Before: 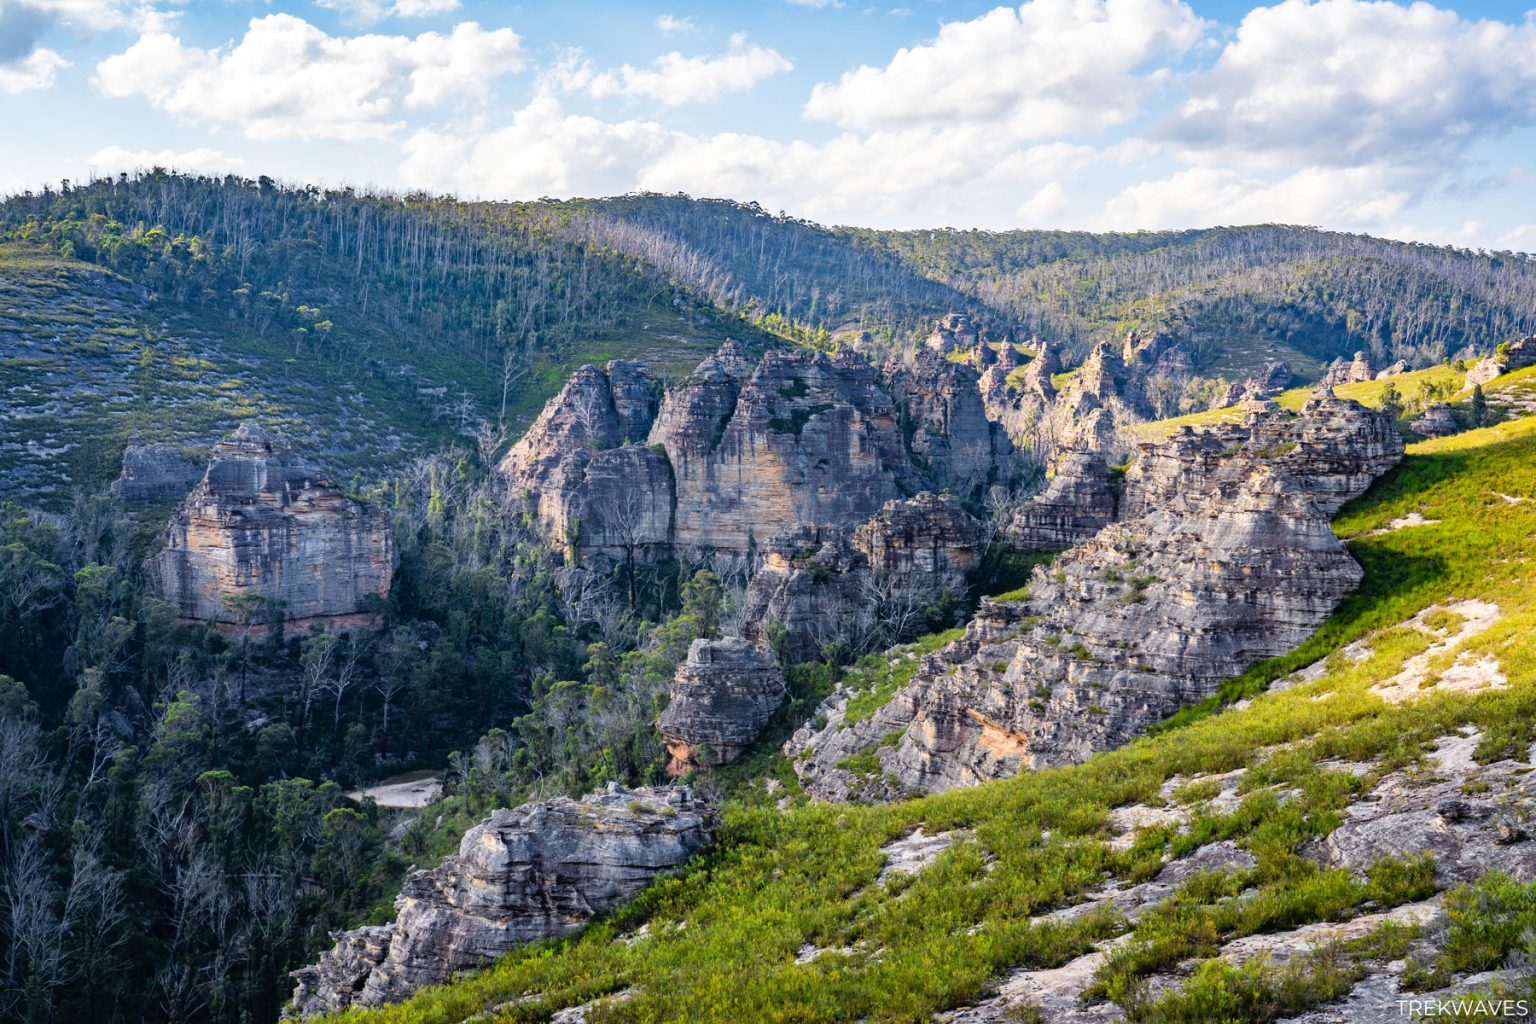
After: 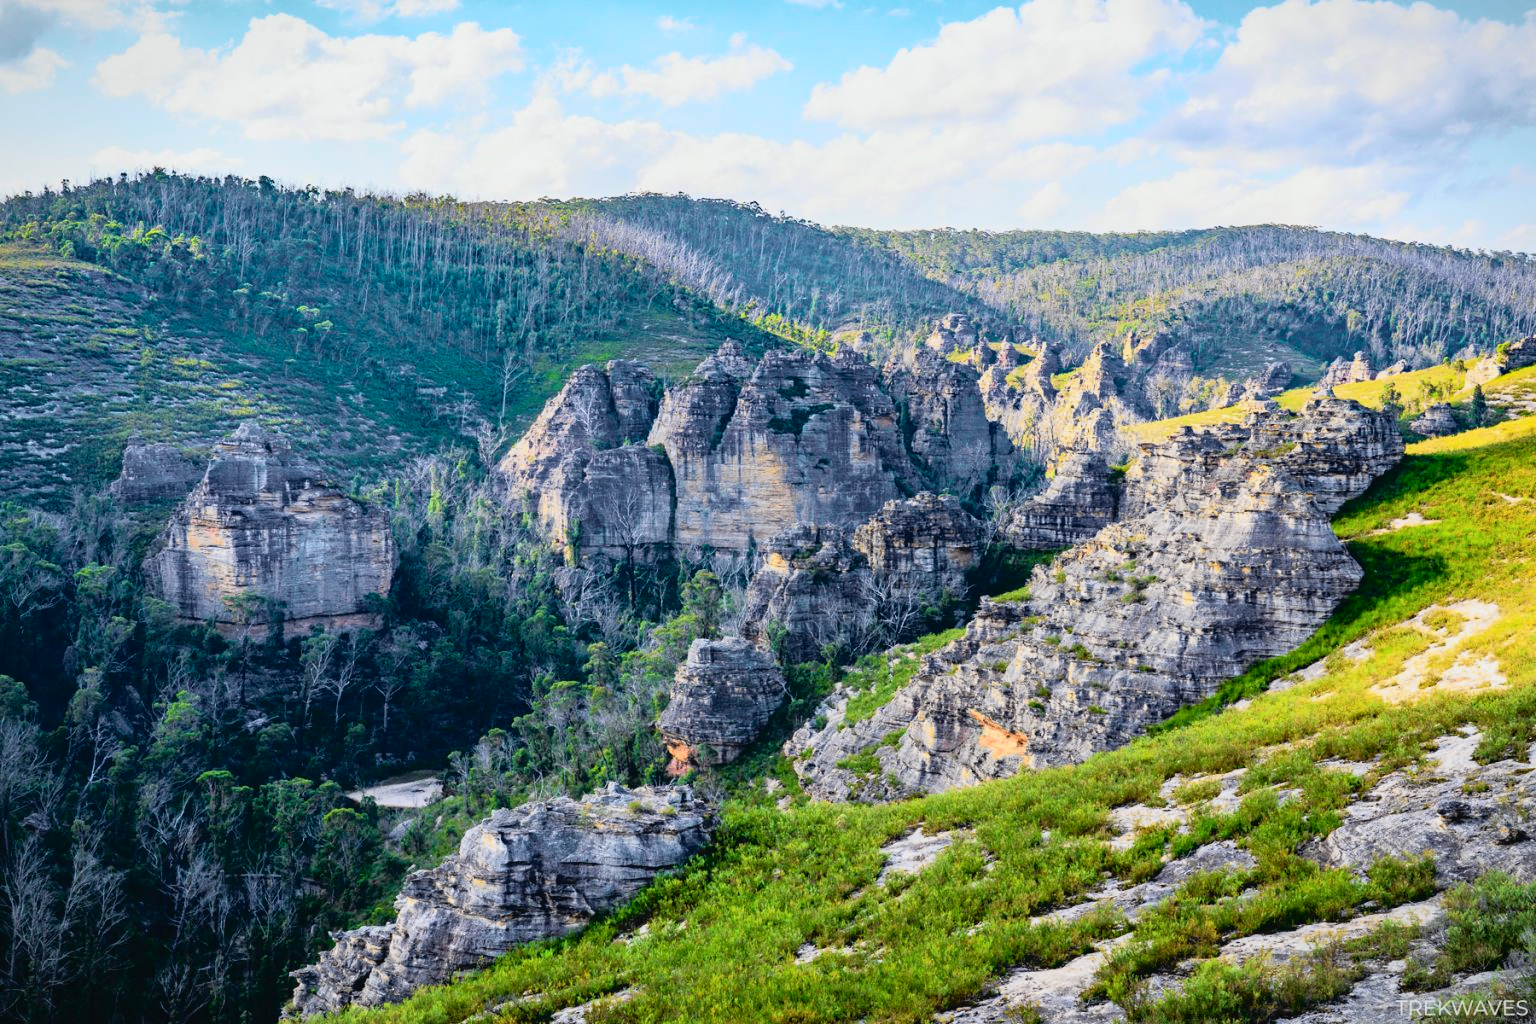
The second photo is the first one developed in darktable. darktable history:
vignetting: fall-off start 100%, brightness -0.282, width/height ratio 1.31
tone curve: curves: ch0 [(0, 0.022) (0.114, 0.088) (0.282, 0.316) (0.446, 0.511) (0.613, 0.693) (0.786, 0.843) (0.999, 0.949)]; ch1 [(0, 0) (0.395, 0.343) (0.463, 0.427) (0.486, 0.474) (0.503, 0.5) (0.535, 0.522) (0.555, 0.566) (0.594, 0.614) (0.755, 0.793) (1, 1)]; ch2 [(0, 0) (0.369, 0.388) (0.449, 0.431) (0.501, 0.5) (0.528, 0.517) (0.561, 0.59) (0.612, 0.646) (0.697, 0.721) (1, 1)], color space Lab, independent channels, preserve colors none
